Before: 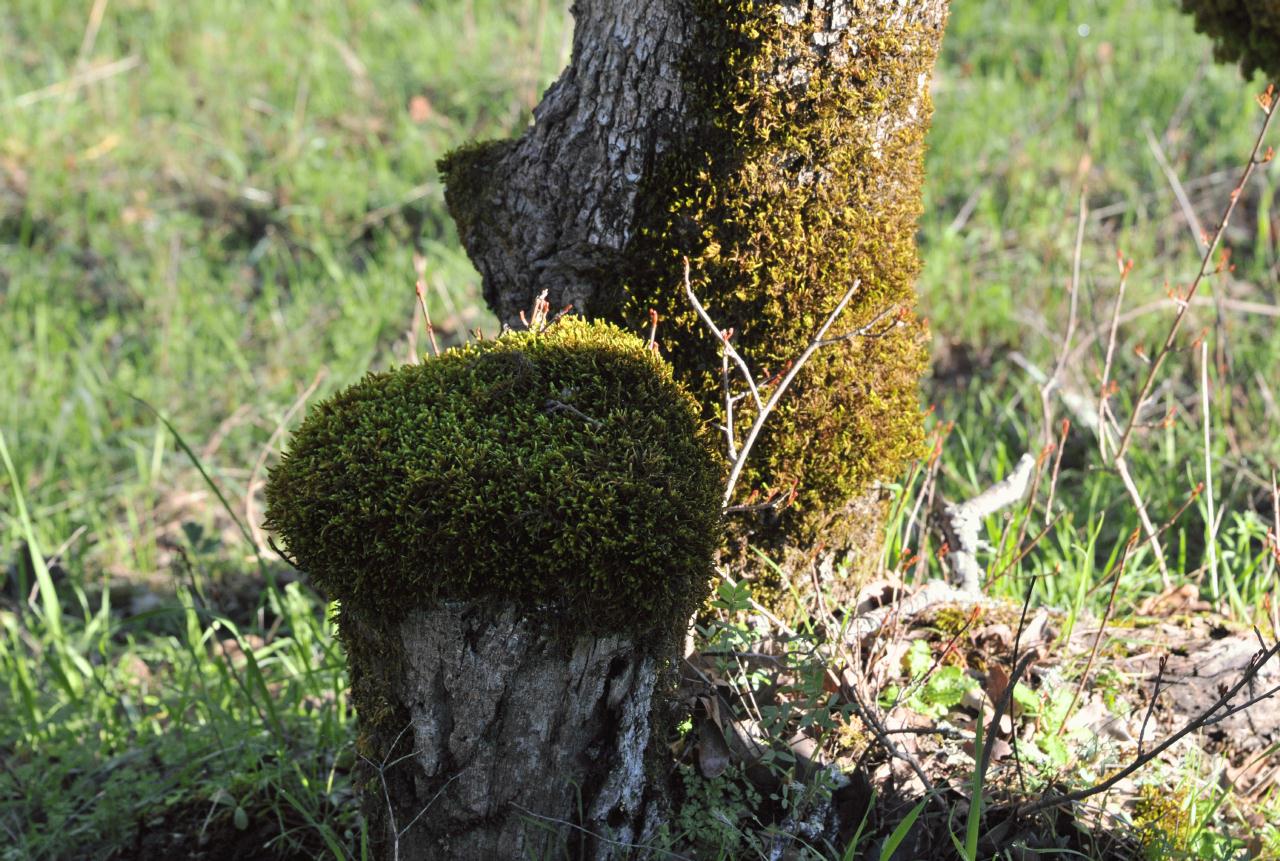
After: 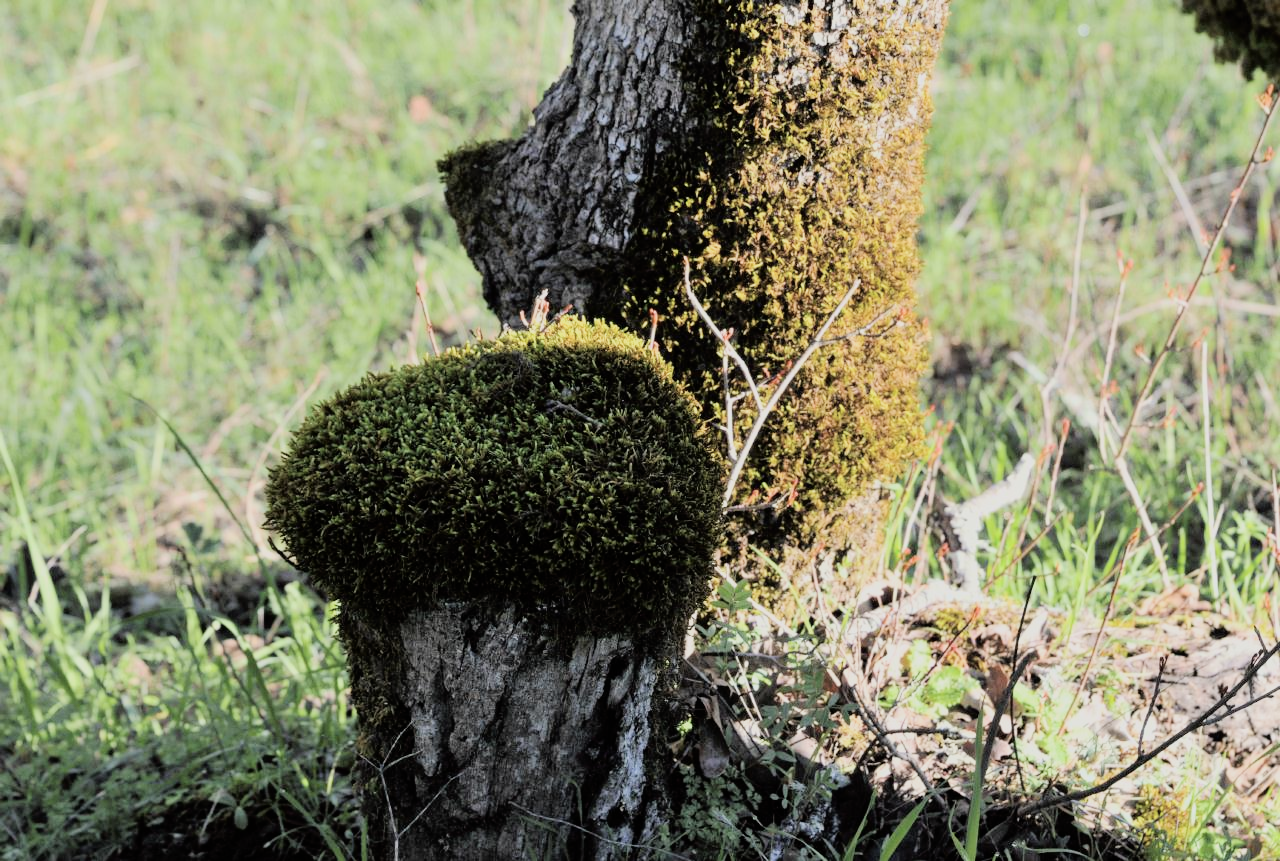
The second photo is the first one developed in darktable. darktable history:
contrast brightness saturation: saturation -0.091
tone curve: curves: ch0 [(0, 0) (0.07, 0.057) (0.15, 0.177) (0.352, 0.445) (0.59, 0.703) (0.857, 0.908) (1, 1)], color space Lab, independent channels, preserve colors none
filmic rgb: black relative exposure -7.65 EV, white relative exposure 4.56 EV, hardness 3.61
